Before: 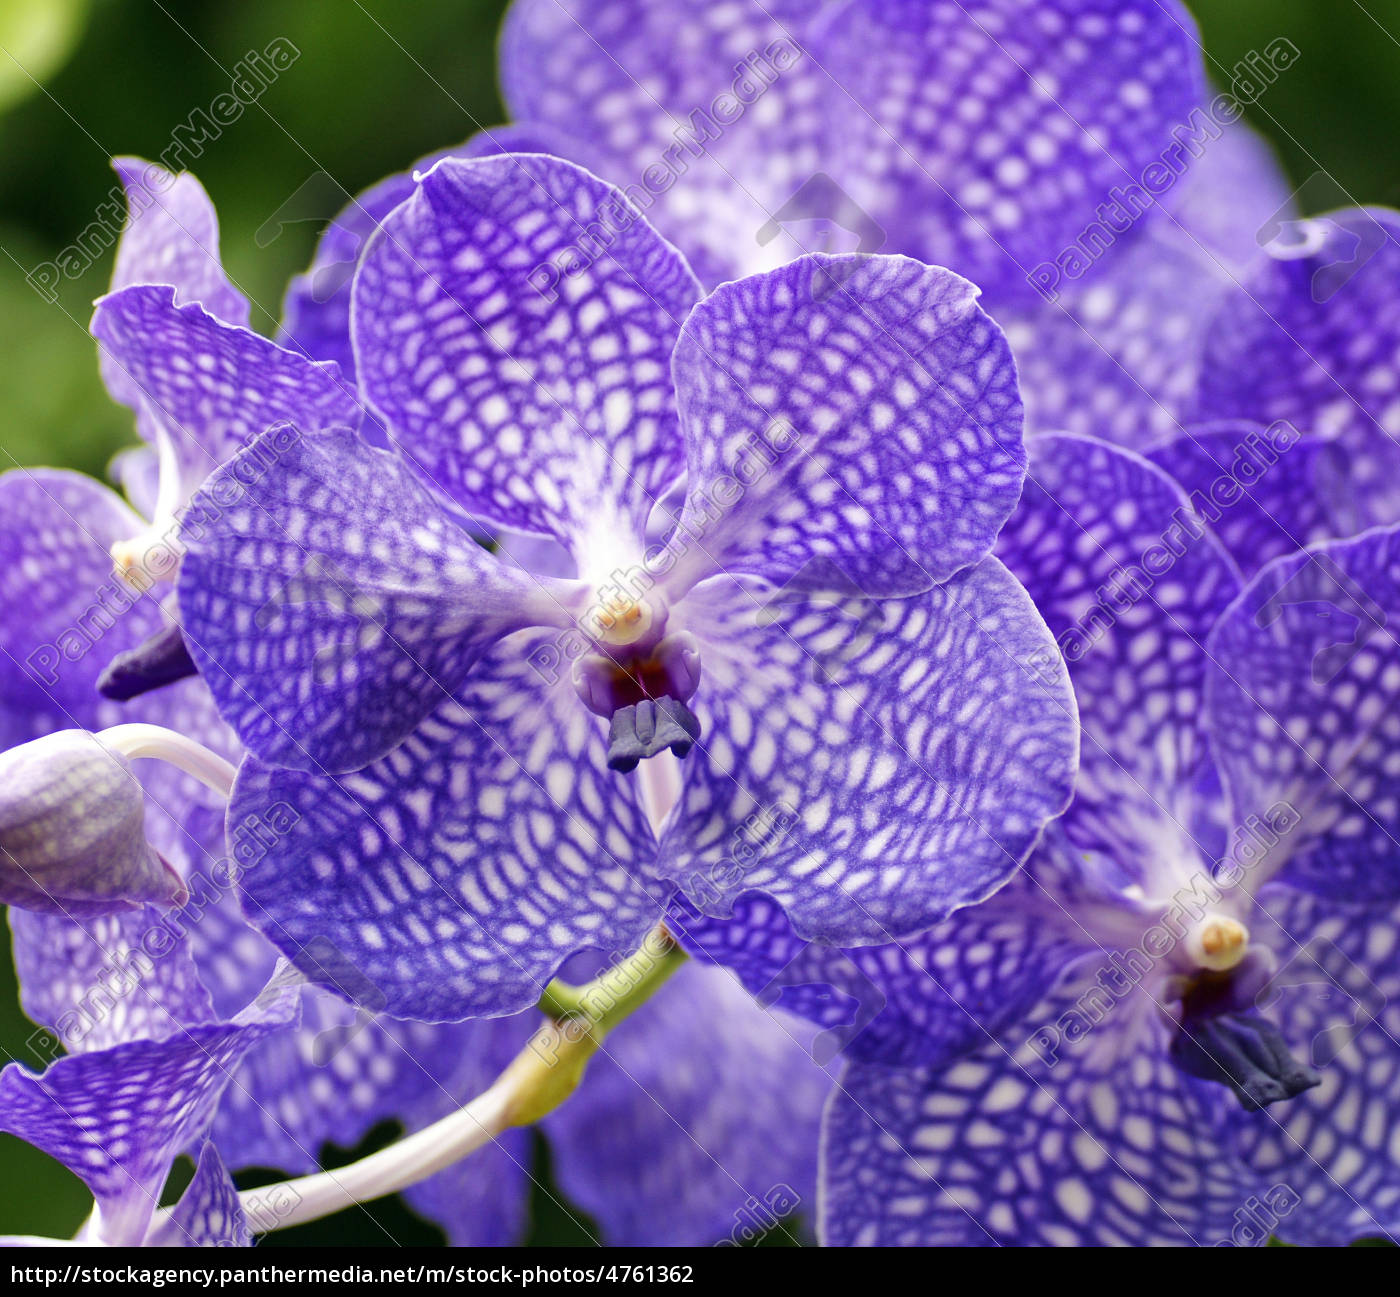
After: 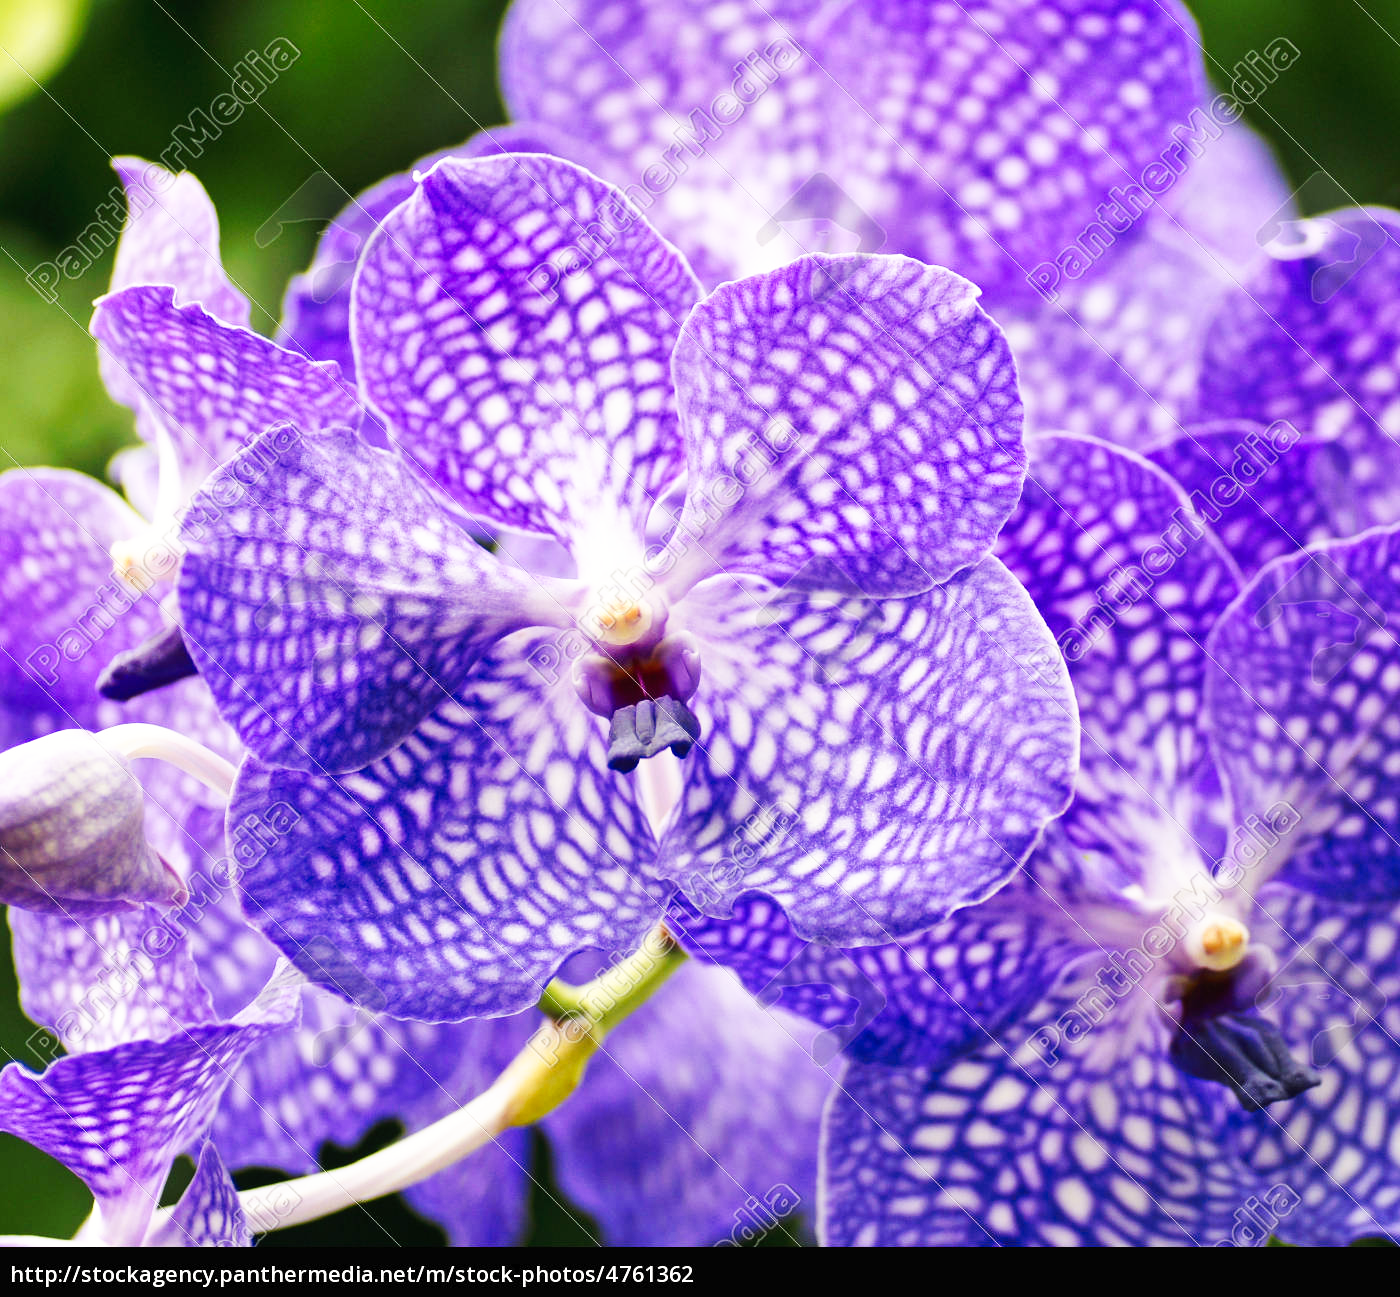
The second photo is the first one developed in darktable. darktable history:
white balance: red 1.009, blue 0.985
tone curve: curves: ch0 [(0, 0) (0.003, 0.011) (0.011, 0.02) (0.025, 0.032) (0.044, 0.046) (0.069, 0.071) (0.1, 0.107) (0.136, 0.144) (0.177, 0.189) (0.224, 0.244) (0.277, 0.309) (0.335, 0.398) (0.399, 0.477) (0.468, 0.583) (0.543, 0.675) (0.623, 0.772) (0.709, 0.855) (0.801, 0.926) (0.898, 0.979) (1, 1)], preserve colors none
